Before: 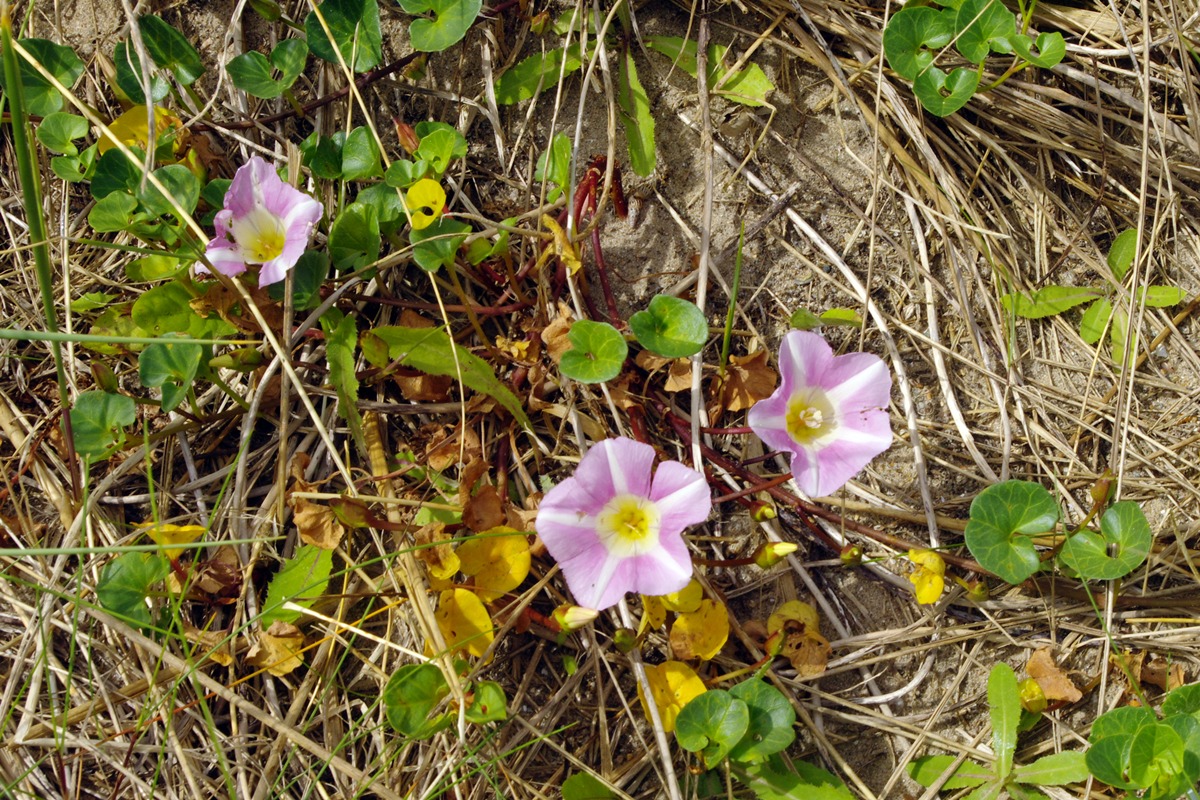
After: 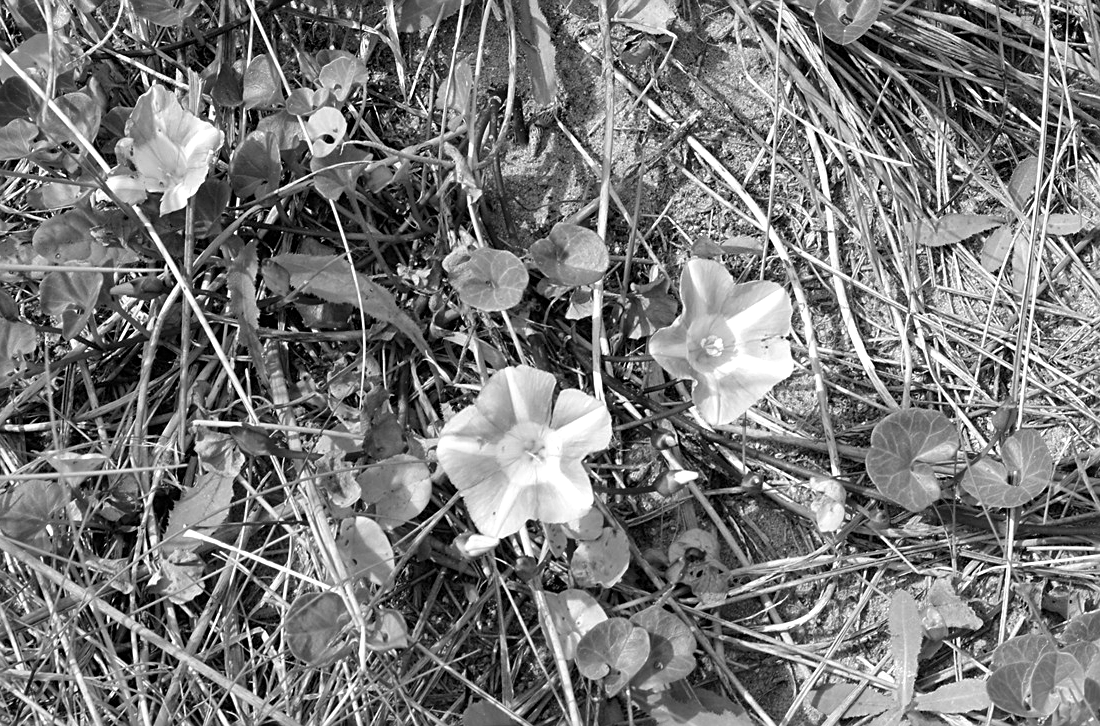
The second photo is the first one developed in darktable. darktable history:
sharpen: on, module defaults
exposure: exposure 0.375 EV, compensate highlight preservation false
monochrome: a 32, b 64, size 2.3, highlights 1
crop and rotate: left 8.262%, top 9.226%
